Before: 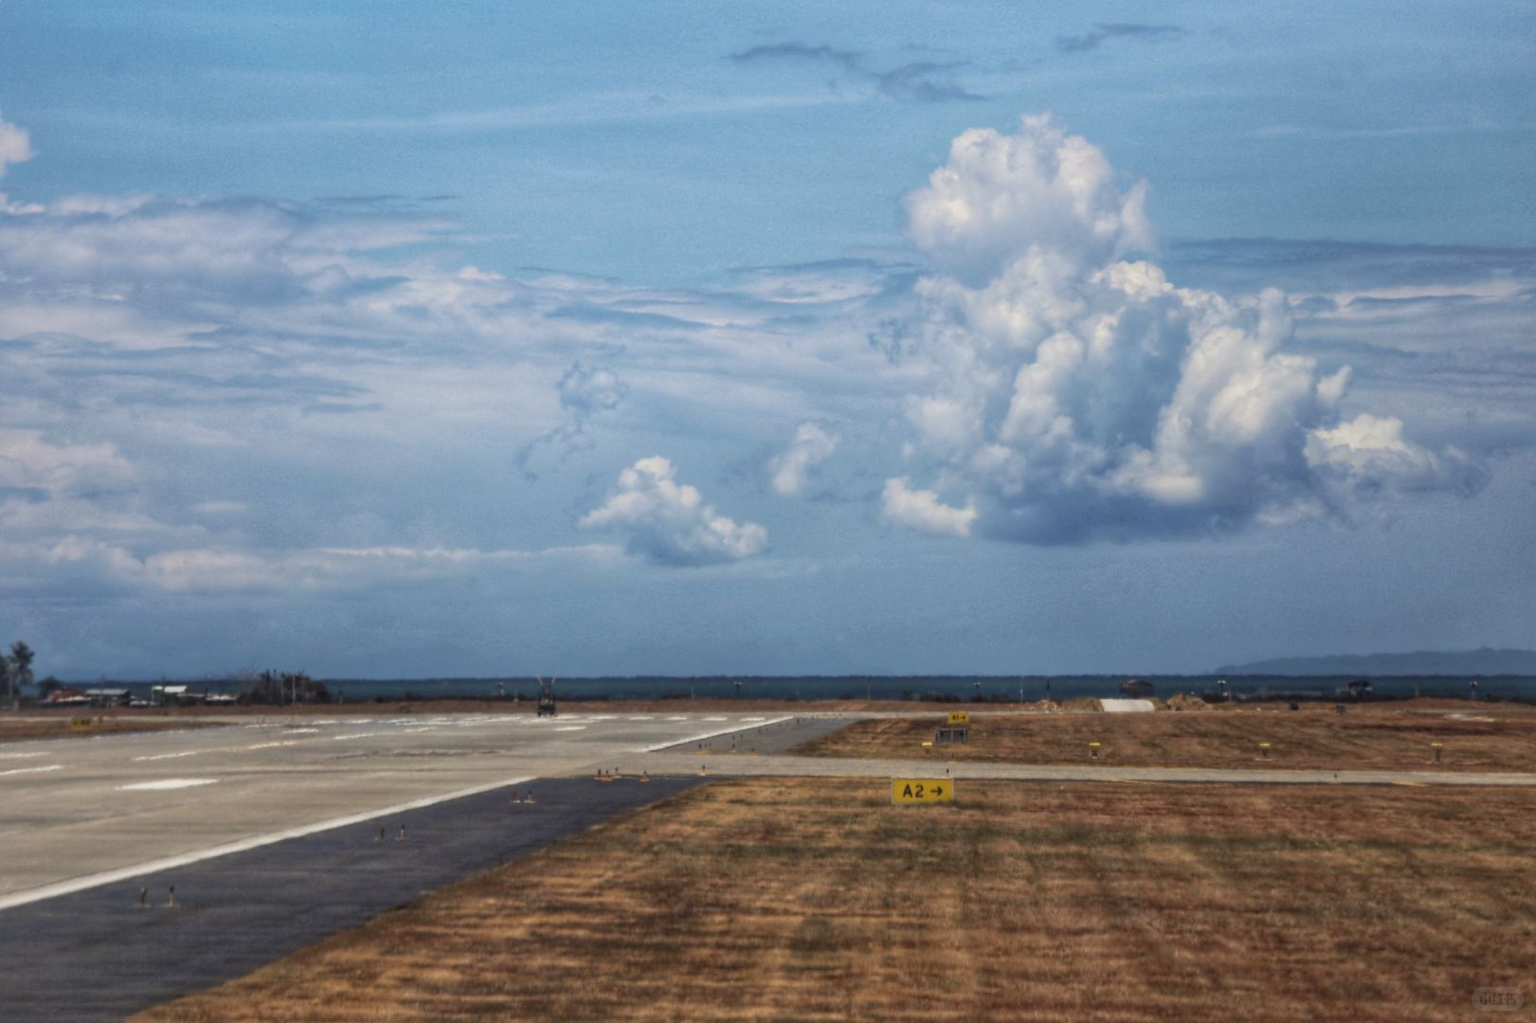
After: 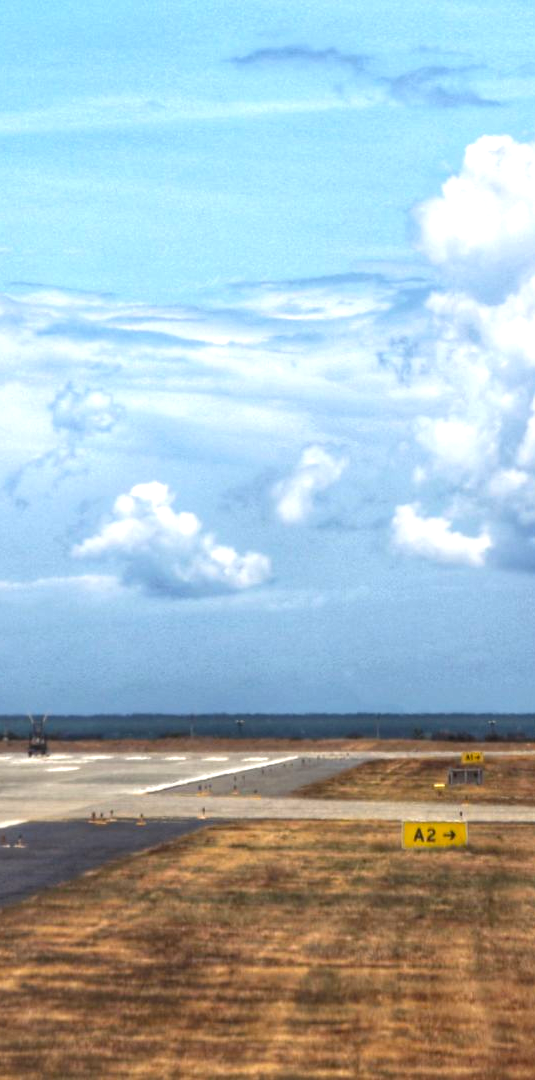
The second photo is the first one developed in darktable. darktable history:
crop: left 33.286%, right 33.693%
color balance rgb: perceptual saturation grading › global saturation 25.219%, perceptual brilliance grading › global brilliance 30.501%, global vibrance -22.884%
